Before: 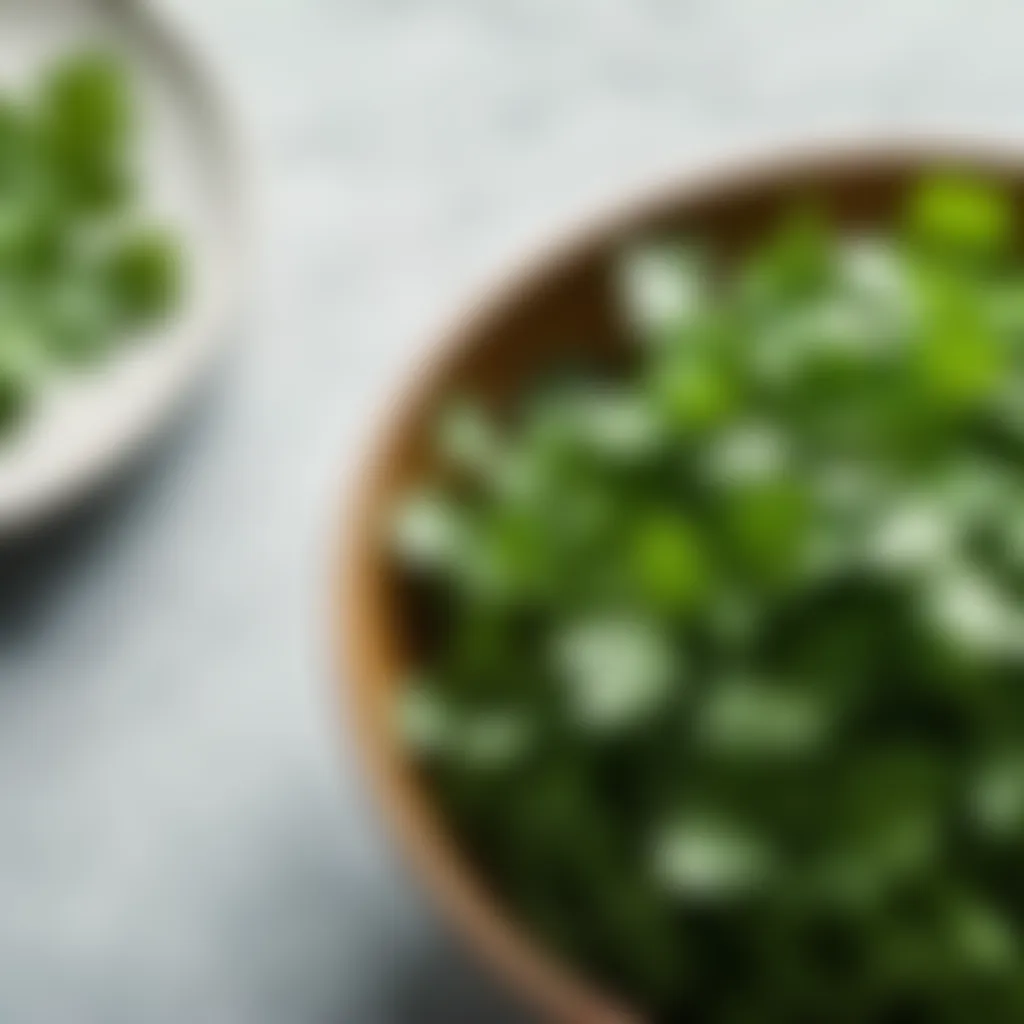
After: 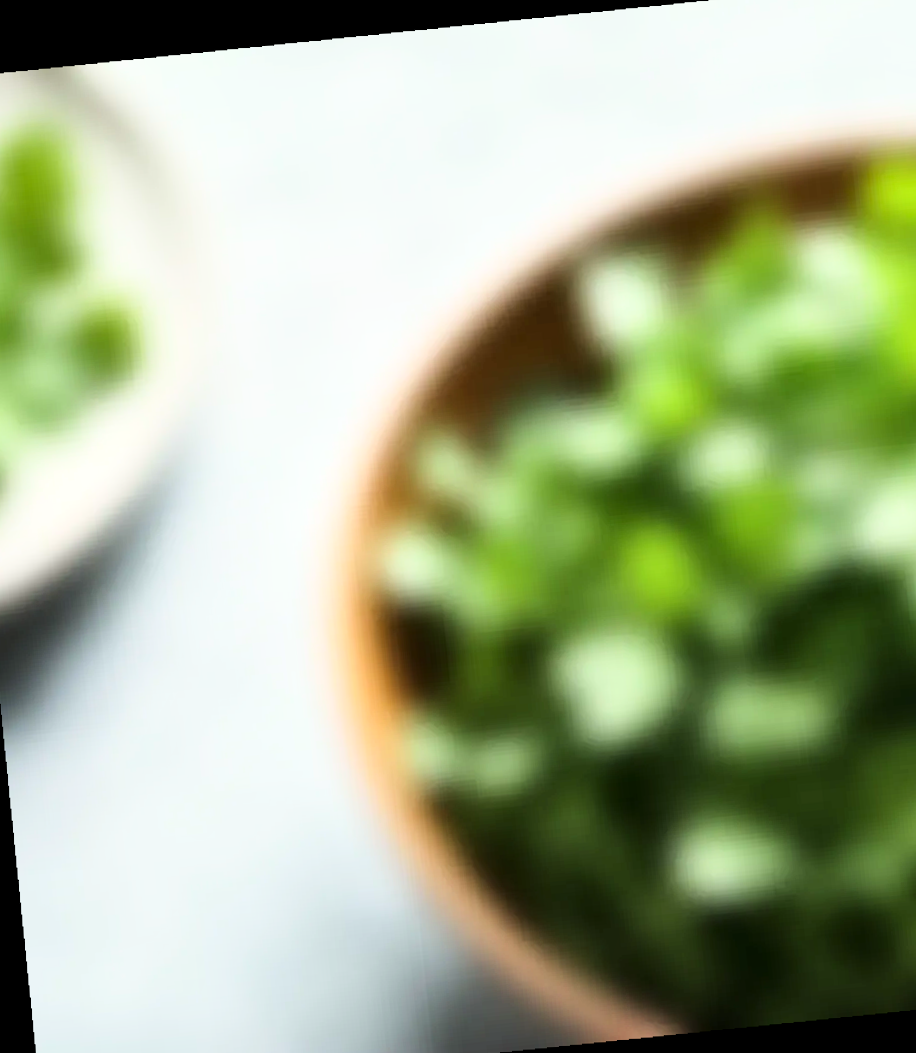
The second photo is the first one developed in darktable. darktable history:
local contrast: mode bilateral grid, contrast 20, coarseness 50, detail 120%, midtone range 0.2
crop and rotate: angle 1°, left 4.281%, top 0.642%, right 11.383%, bottom 2.486%
rotate and perspective: rotation -4.86°, automatic cropping off
base curve: curves: ch0 [(0, 0) (0.018, 0.026) (0.143, 0.37) (0.33, 0.731) (0.458, 0.853) (0.735, 0.965) (0.905, 0.986) (1, 1)]
